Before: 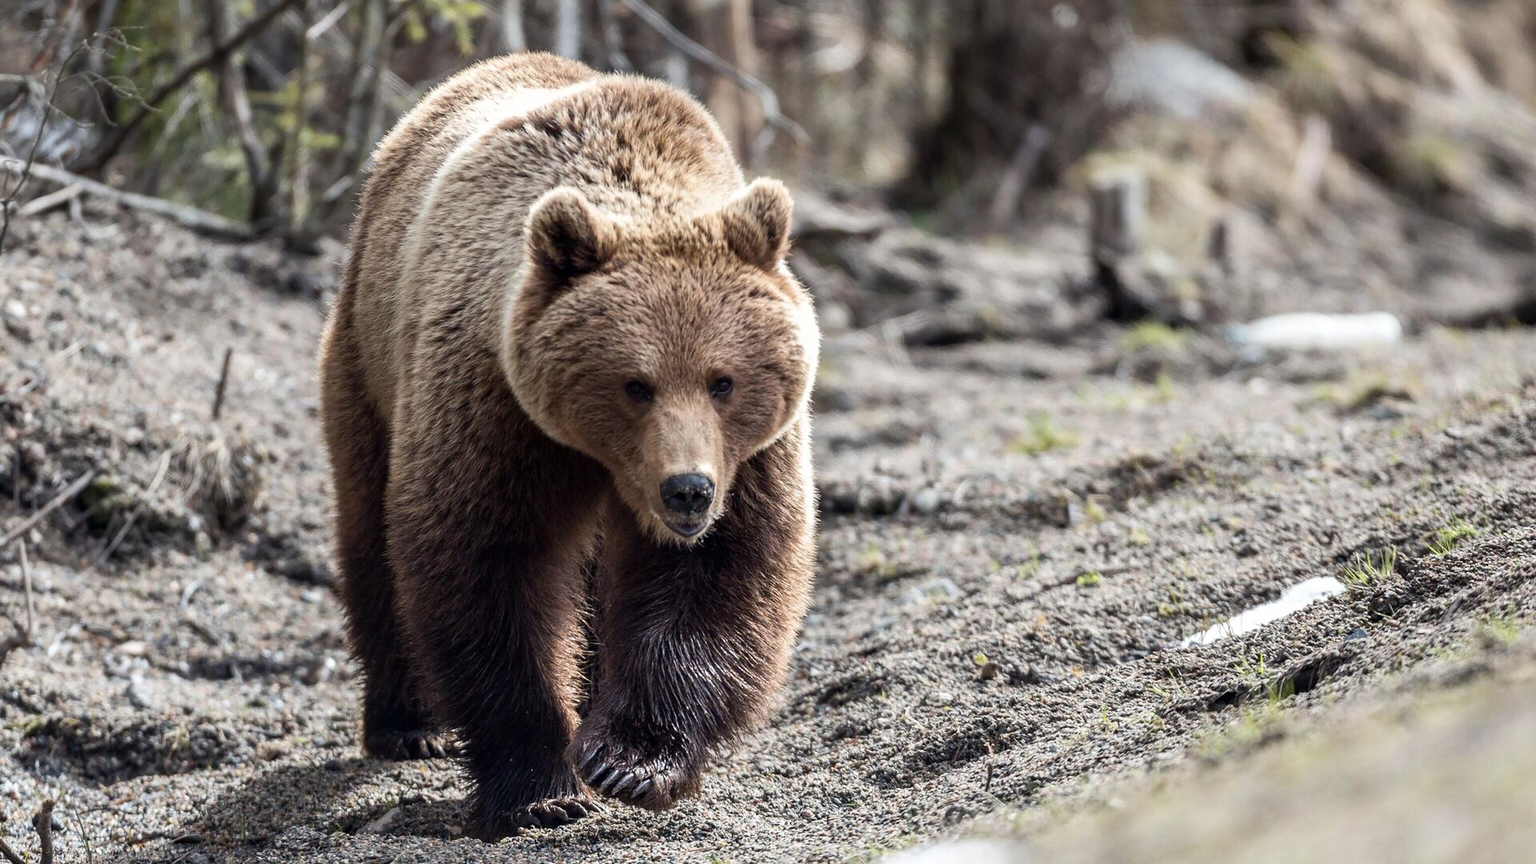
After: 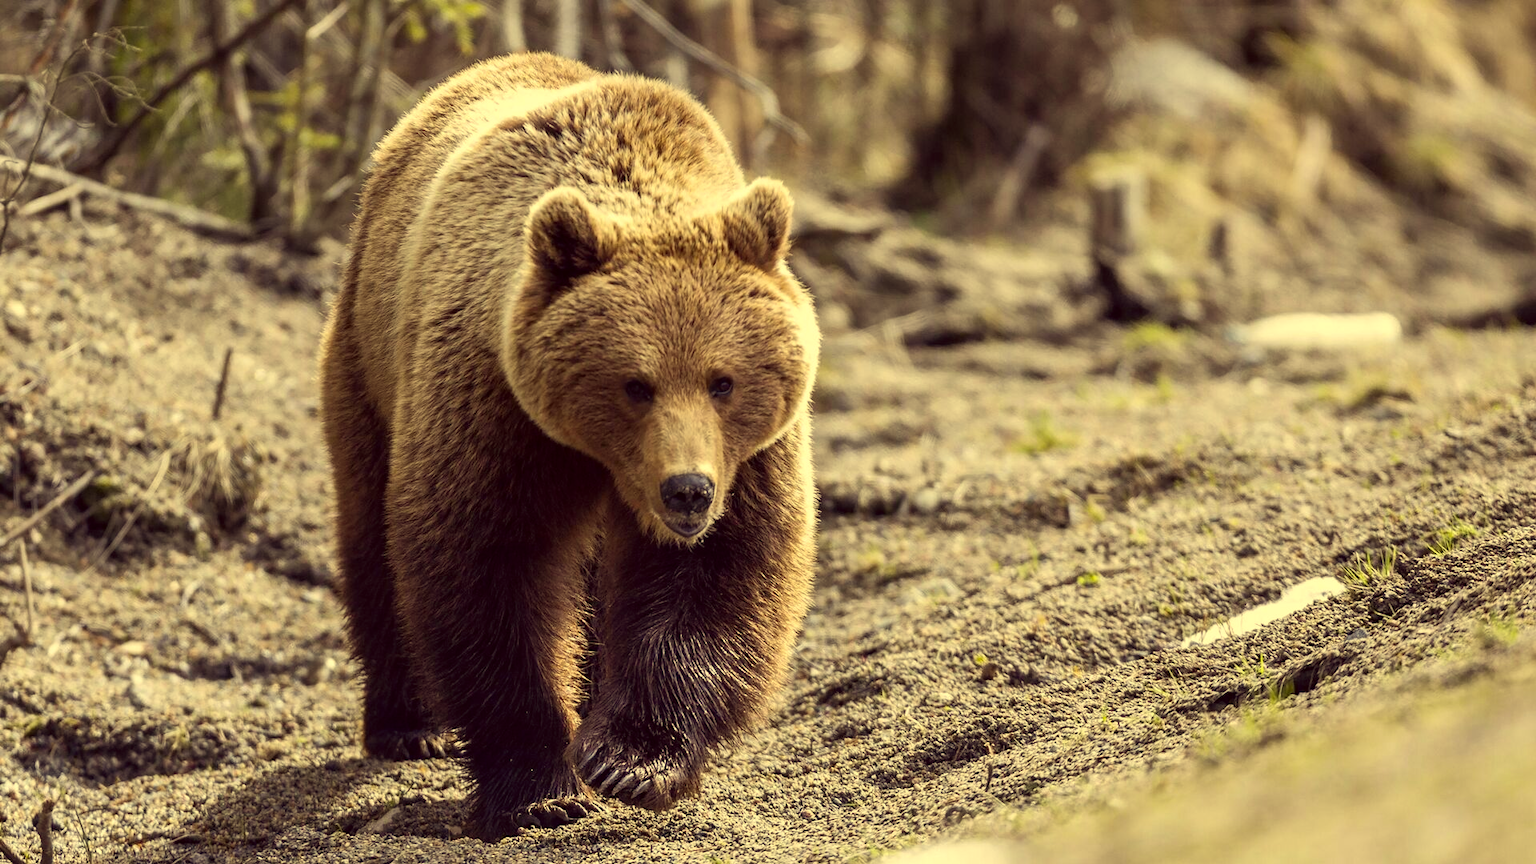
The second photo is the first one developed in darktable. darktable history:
color correction: highlights a* -0.386, highlights b* 39.66, shadows a* 9.87, shadows b* -0.247
